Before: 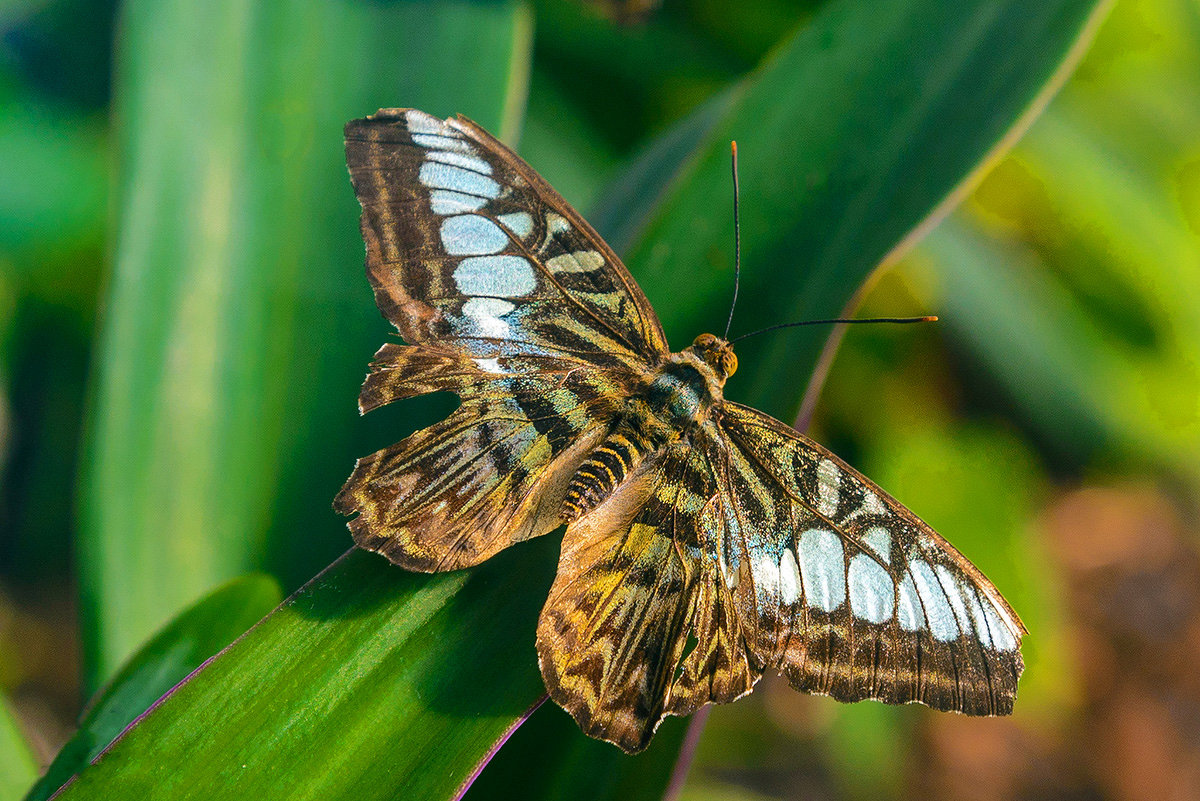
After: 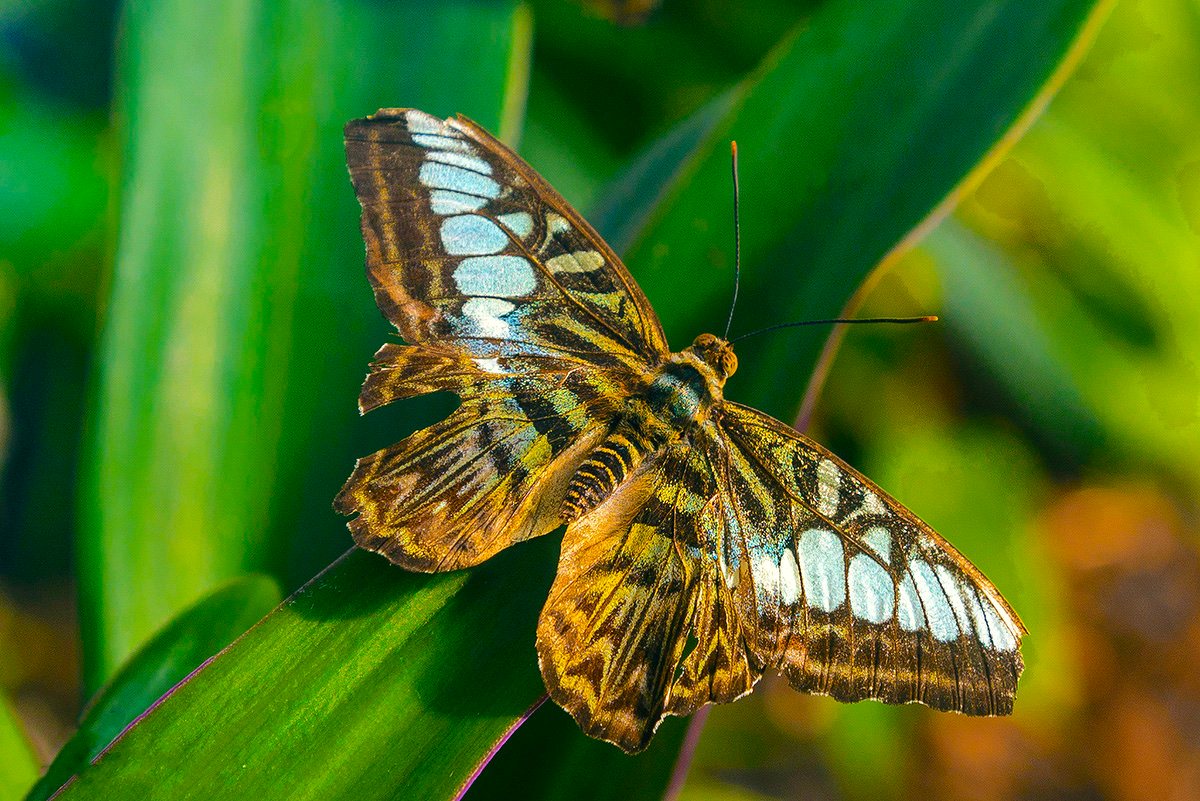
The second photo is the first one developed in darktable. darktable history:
exposure: exposure -0.04 EV, compensate highlight preservation false
color balance rgb: highlights gain › luminance 7.086%, highlights gain › chroma 1.969%, highlights gain › hue 91.31°, perceptual saturation grading › global saturation 25.259%, global vibrance 20%
